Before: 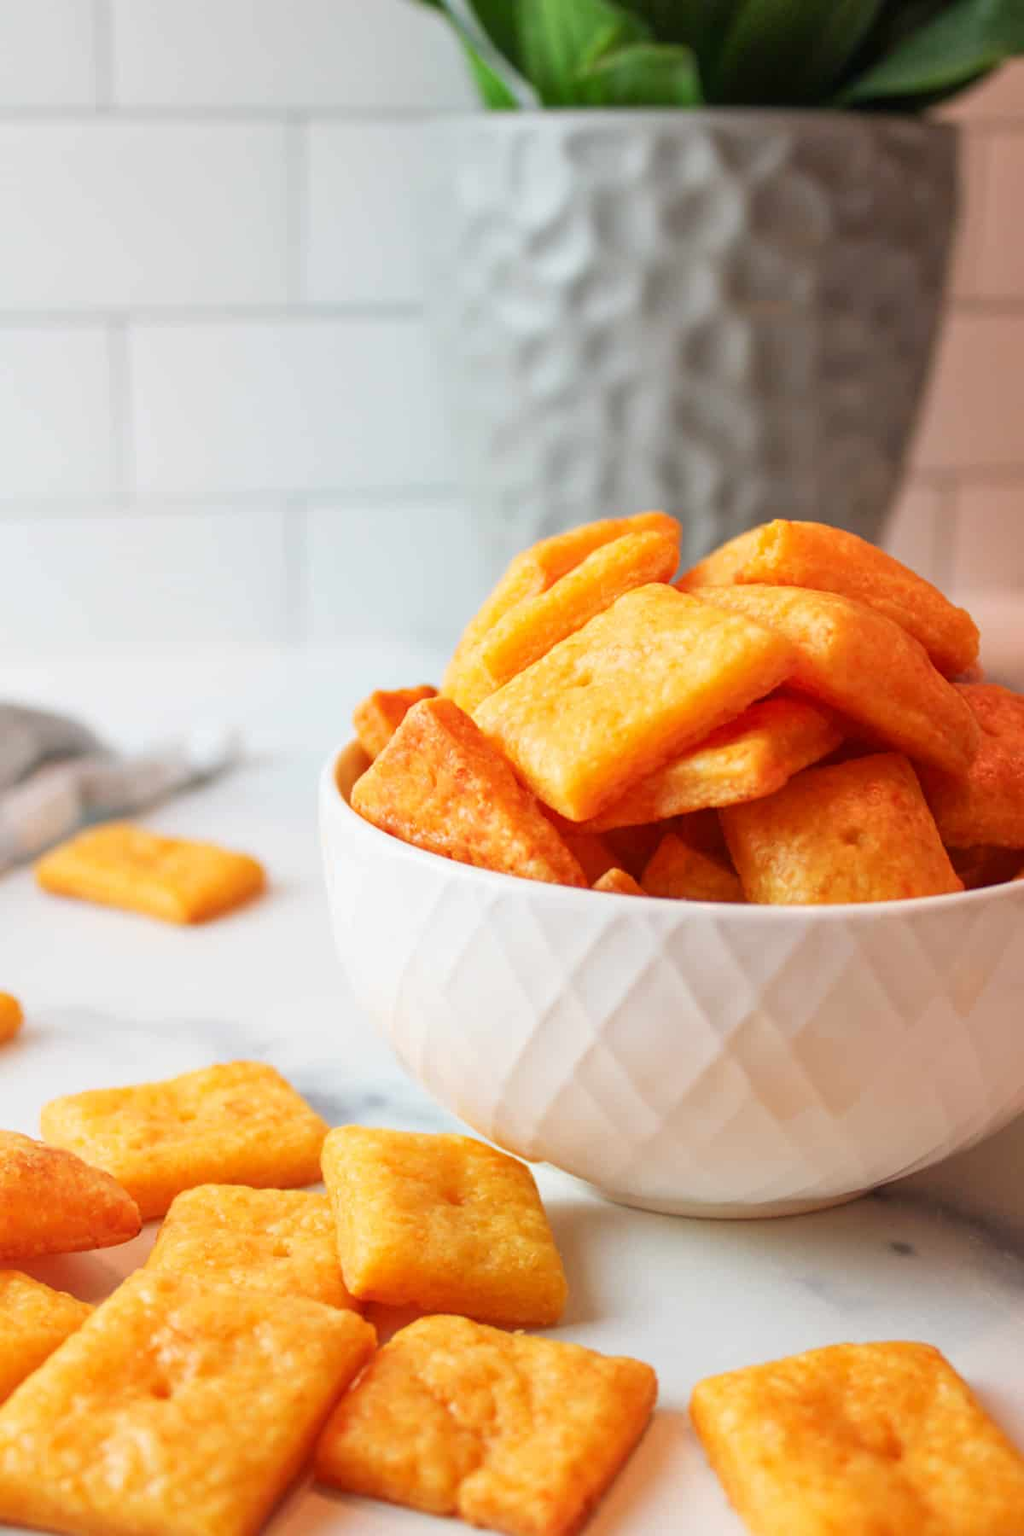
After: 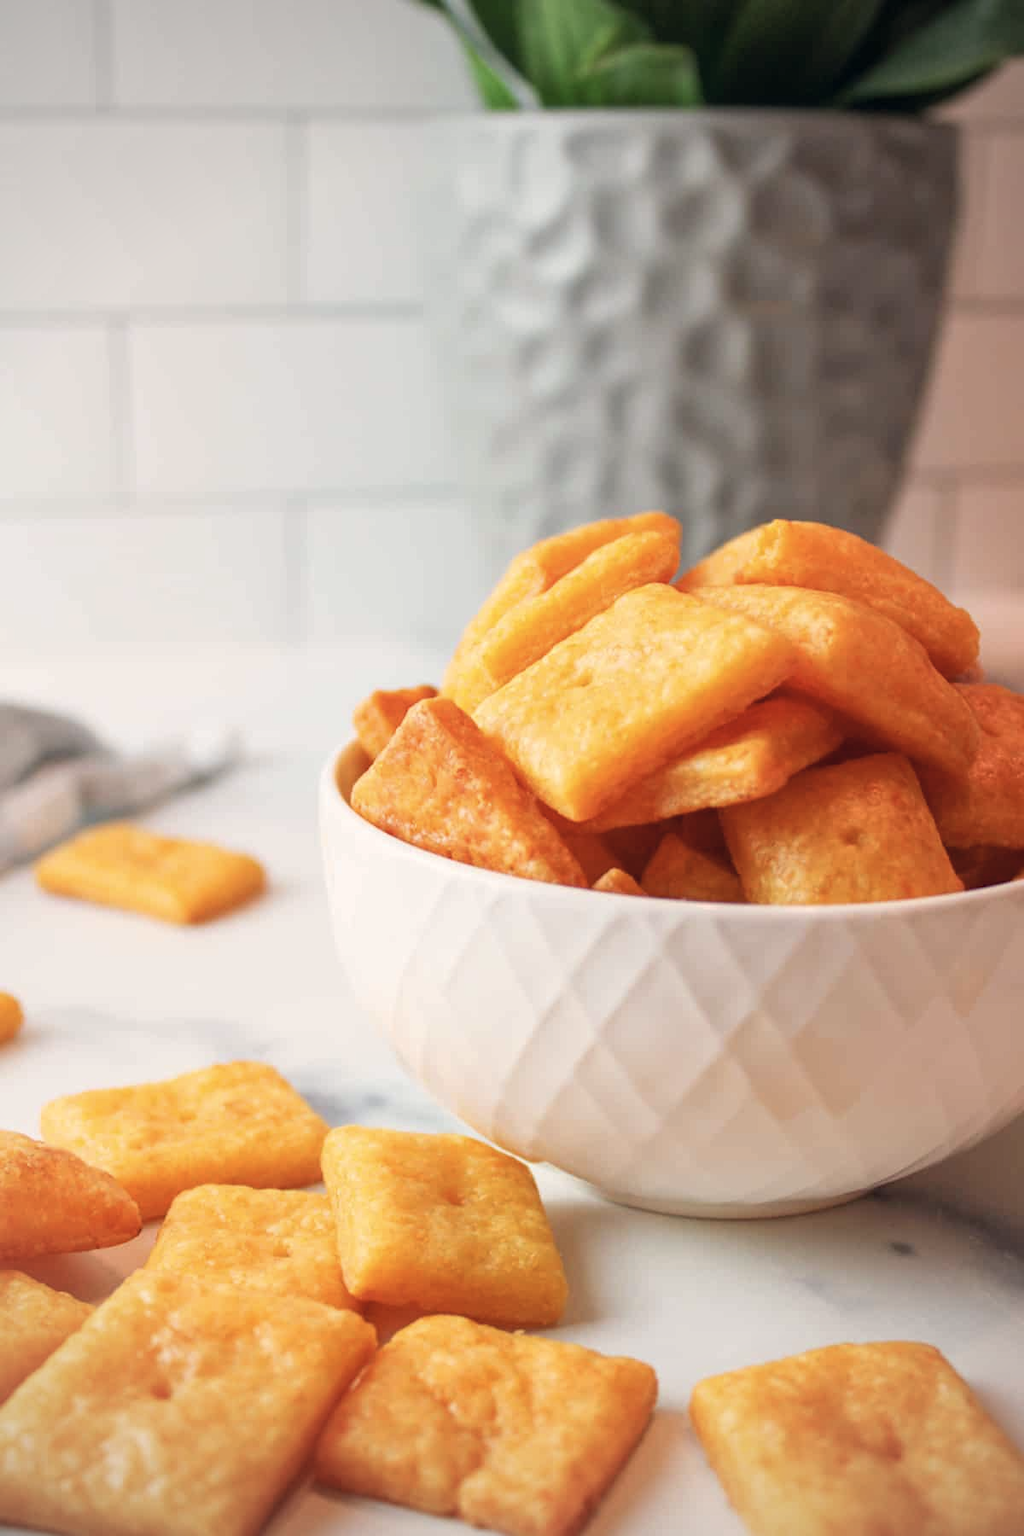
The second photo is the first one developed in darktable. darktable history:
color correction: highlights a* 2.75, highlights b* 5, shadows a* -2.04, shadows b* -4.84, saturation 0.8
vignetting: fall-off radius 60.92%
